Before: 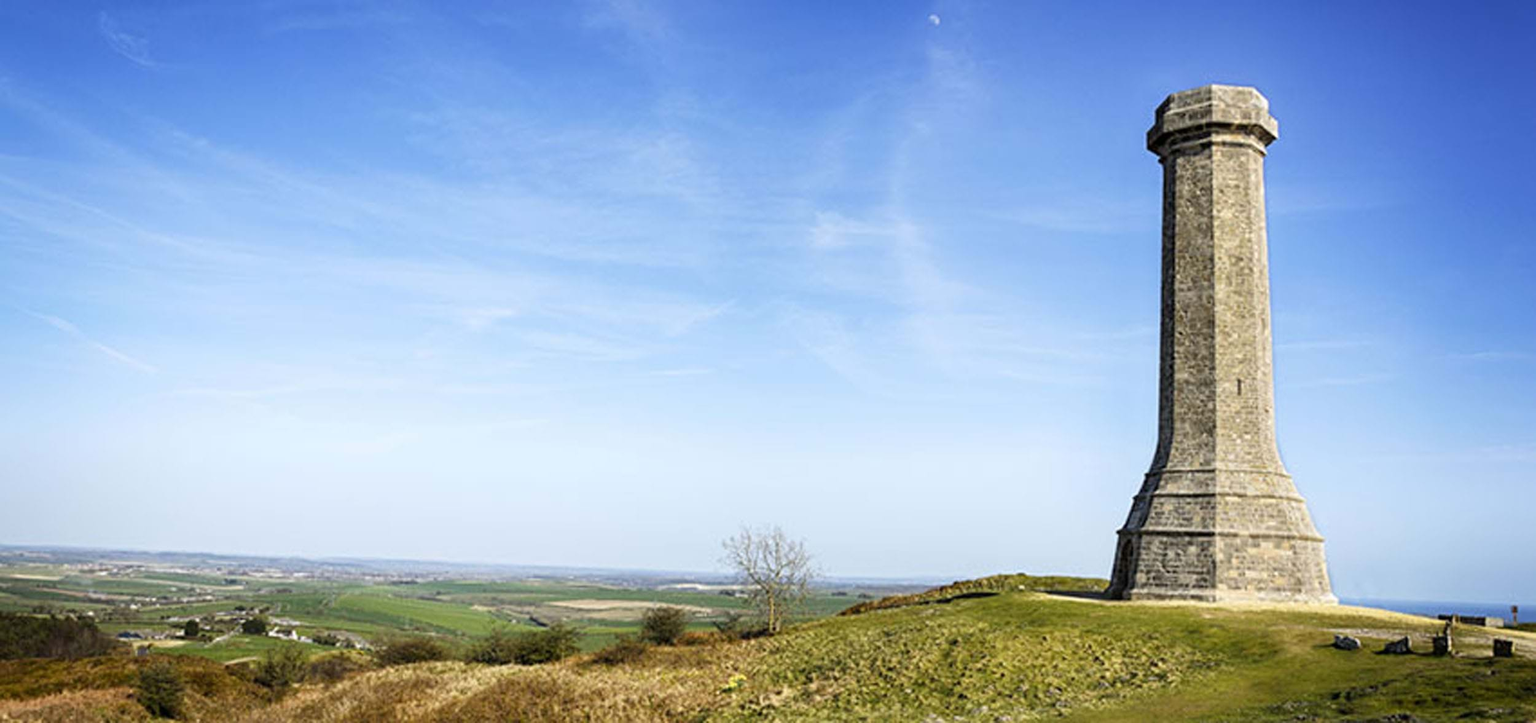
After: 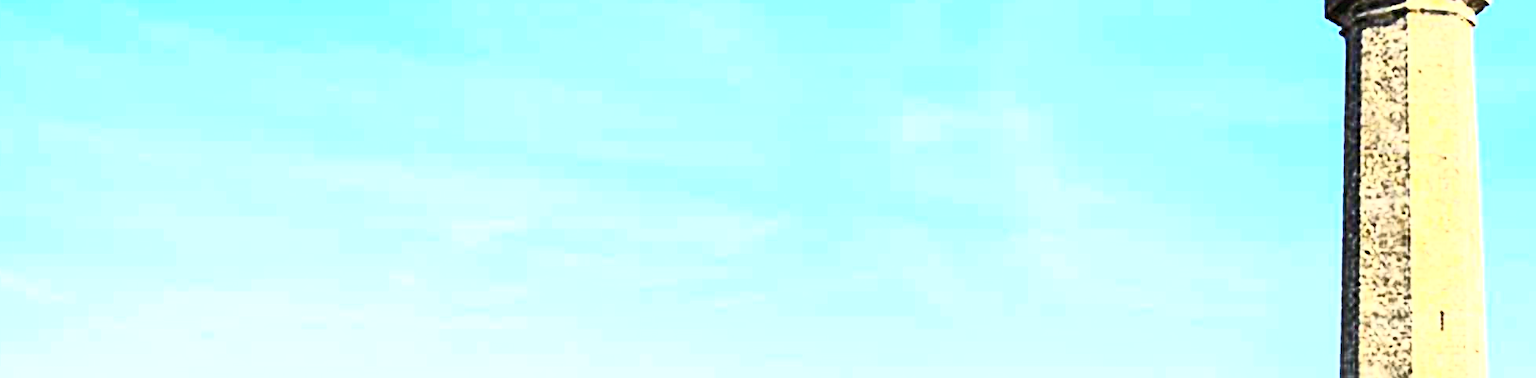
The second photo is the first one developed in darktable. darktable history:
exposure: black level correction 0, exposure 0.693 EV, compensate exposure bias true, compensate highlight preservation false
crop: left 7.005%, top 18.79%, right 14.483%, bottom 40.071%
contrast brightness saturation: contrast 0.823, brightness 0.605, saturation 0.588
sharpen: on, module defaults
levels: levels [0, 0.492, 0.984]
